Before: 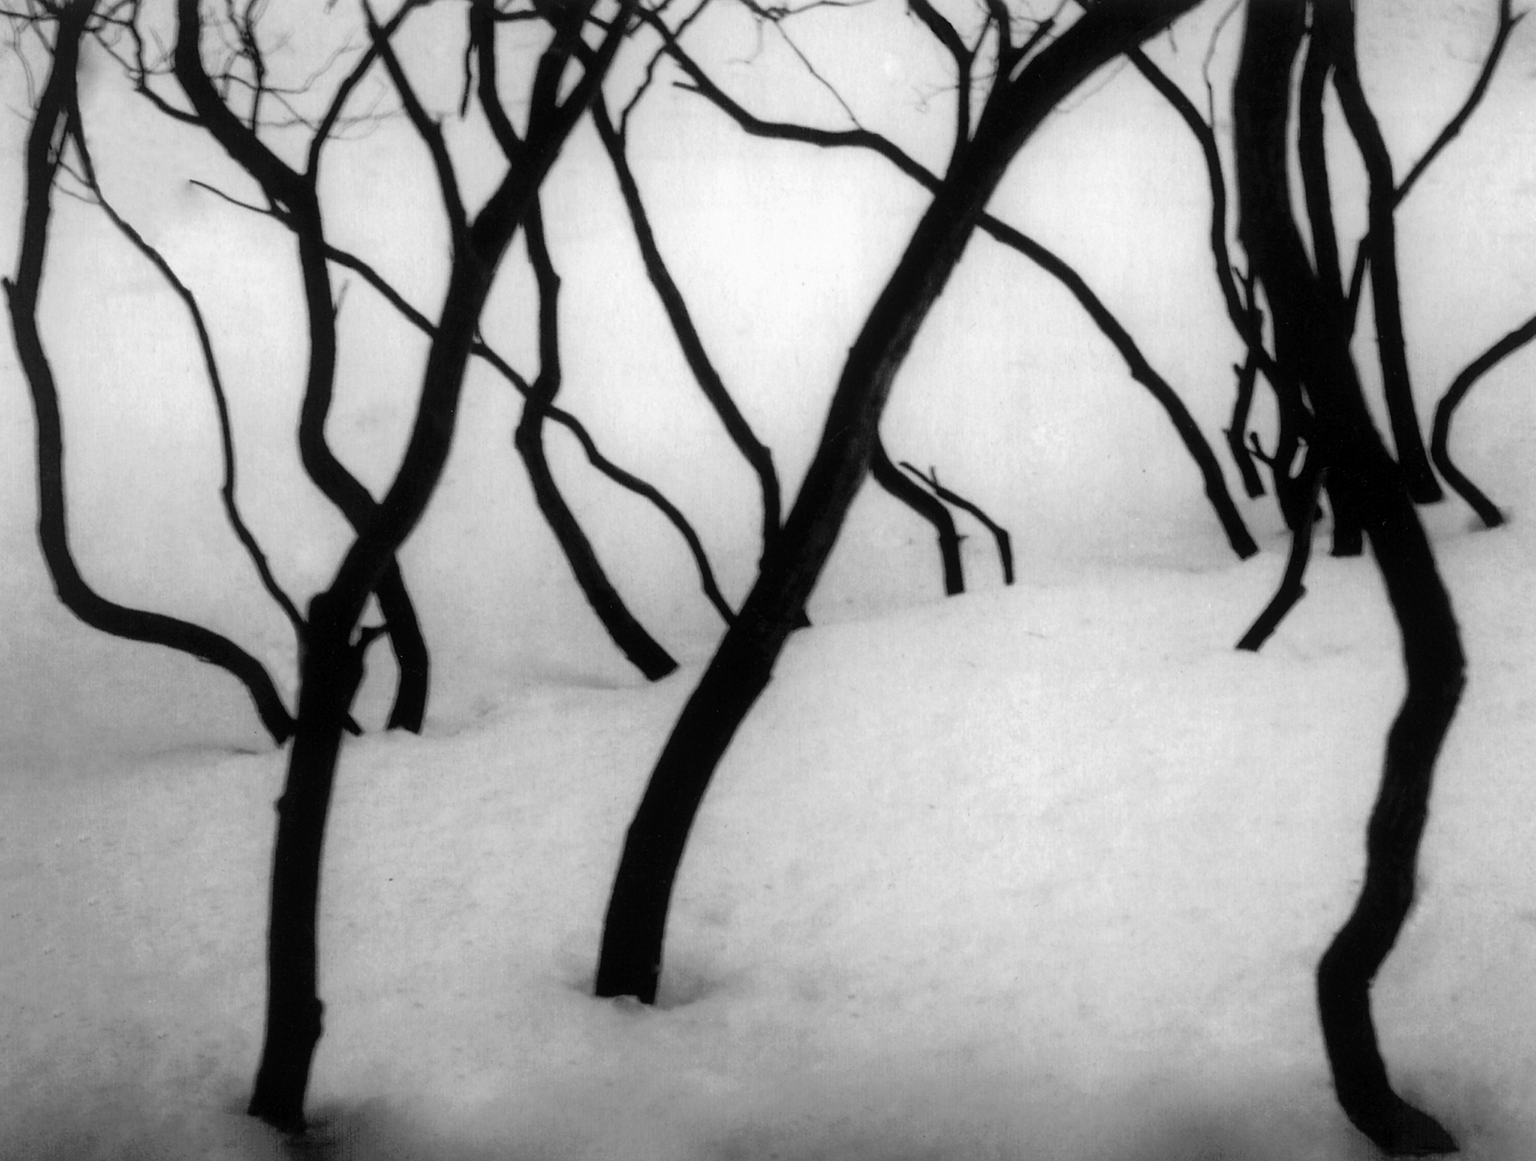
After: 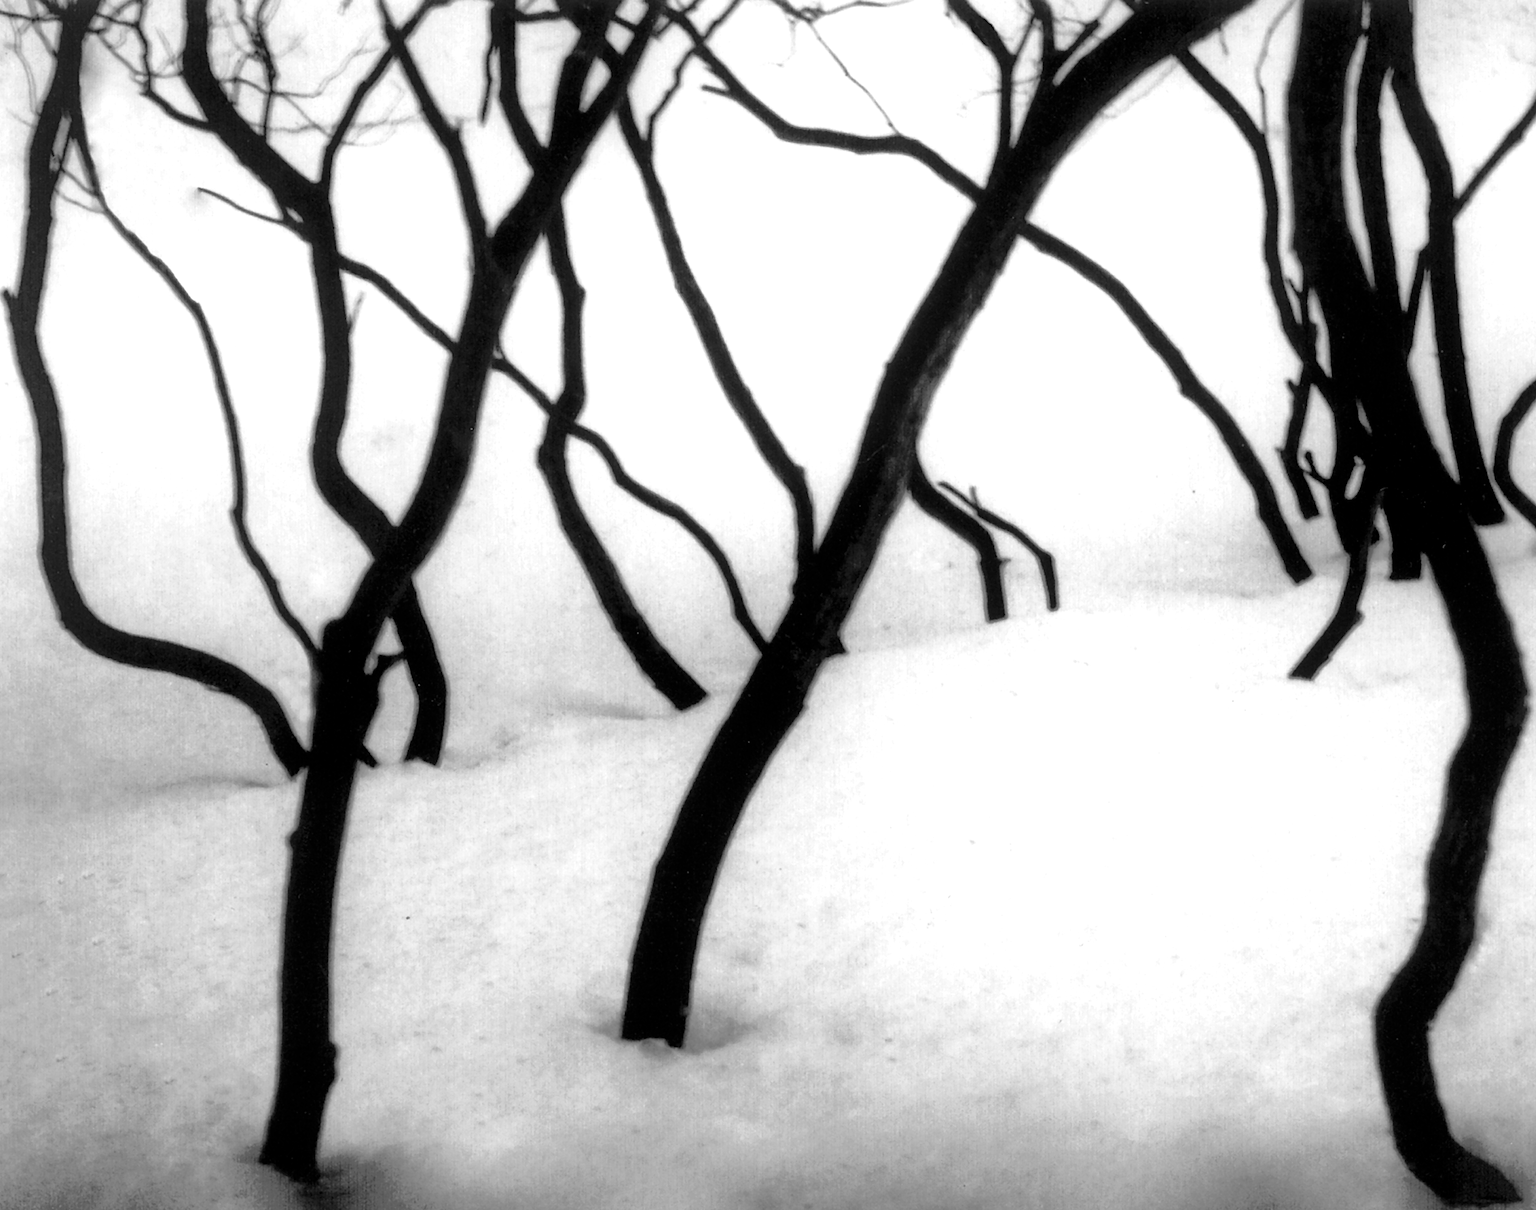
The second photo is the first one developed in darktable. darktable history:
exposure: black level correction 0.001, exposure 0.5 EV, compensate exposure bias true, compensate highlight preservation false
shadows and highlights: on, module defaults
crop: right 4.126%, bottom 0.031%
contrast brightness saturation: contrast 0.19, brightness -0.11, saturation 0.21
